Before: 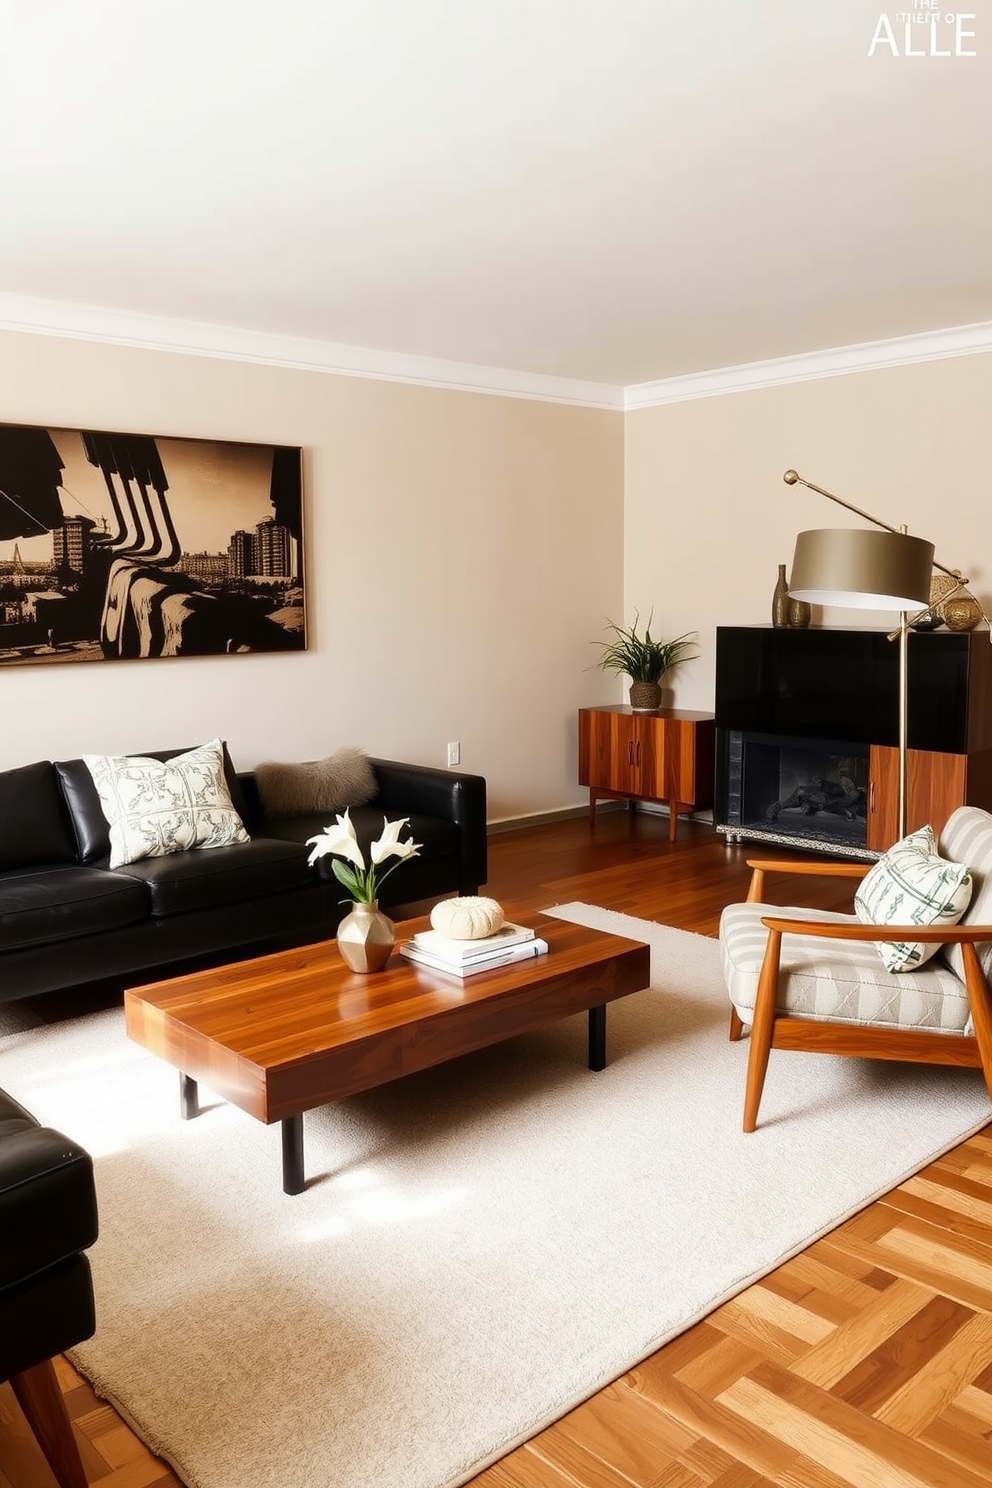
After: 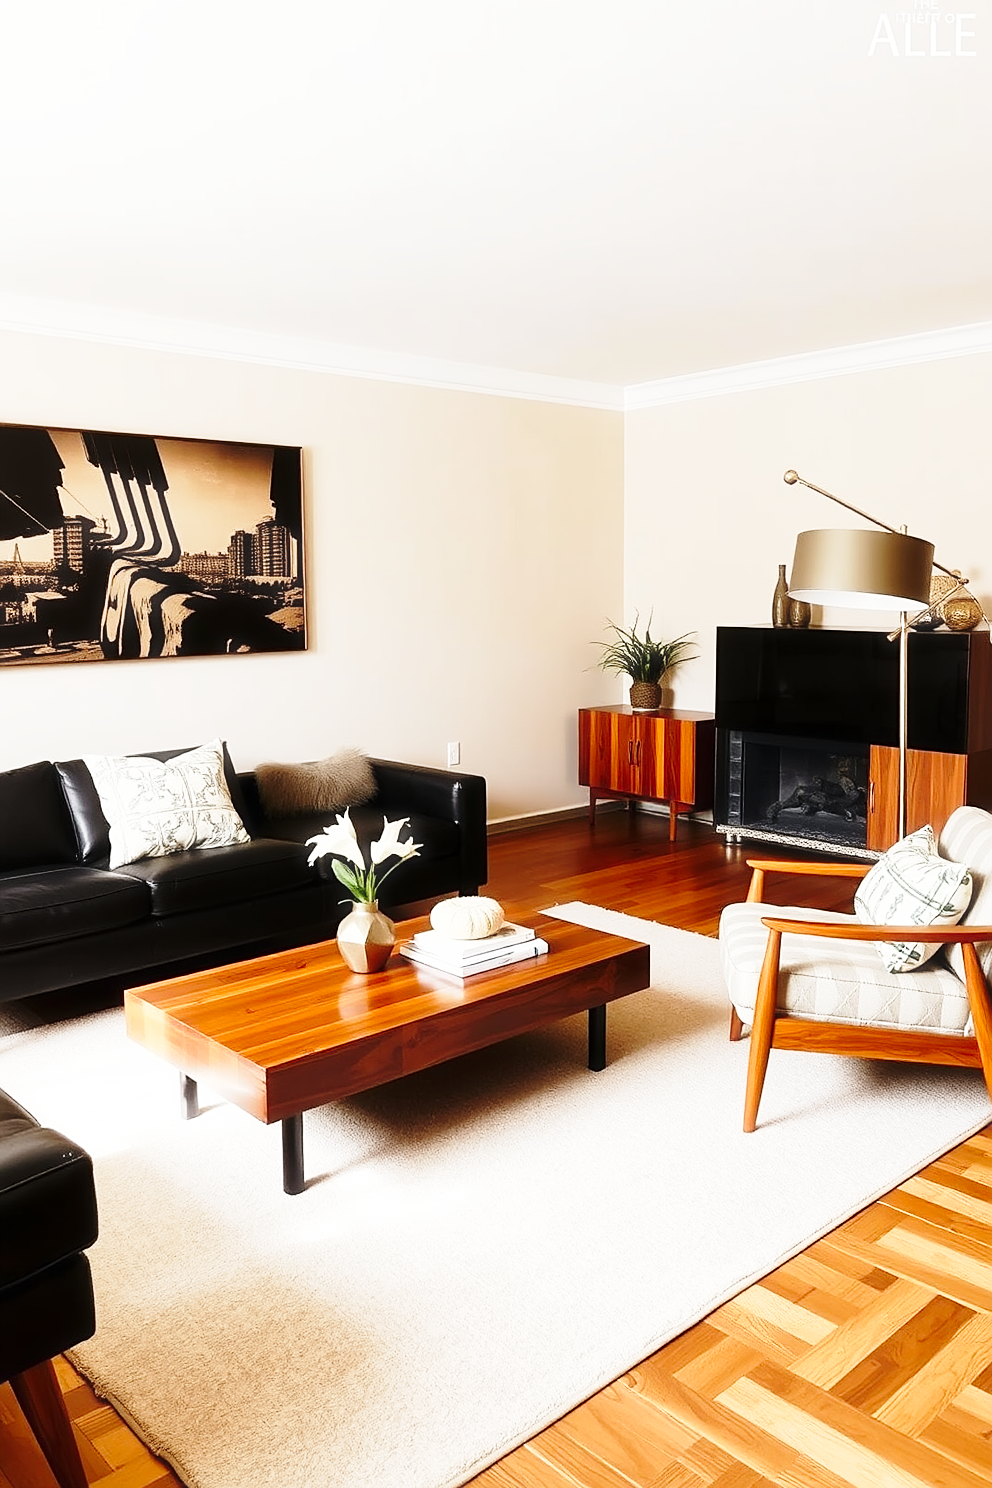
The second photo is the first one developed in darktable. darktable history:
haze removal: strength -0.1, adaptive false
base curve: curves: ch0 [(0, 0) (0.028, 0.03) (0.121, 0.232) (0.46, 0.748) (0.859, 0.968) (1, 1)], preserve colors none
sharpen: on, module defaults
